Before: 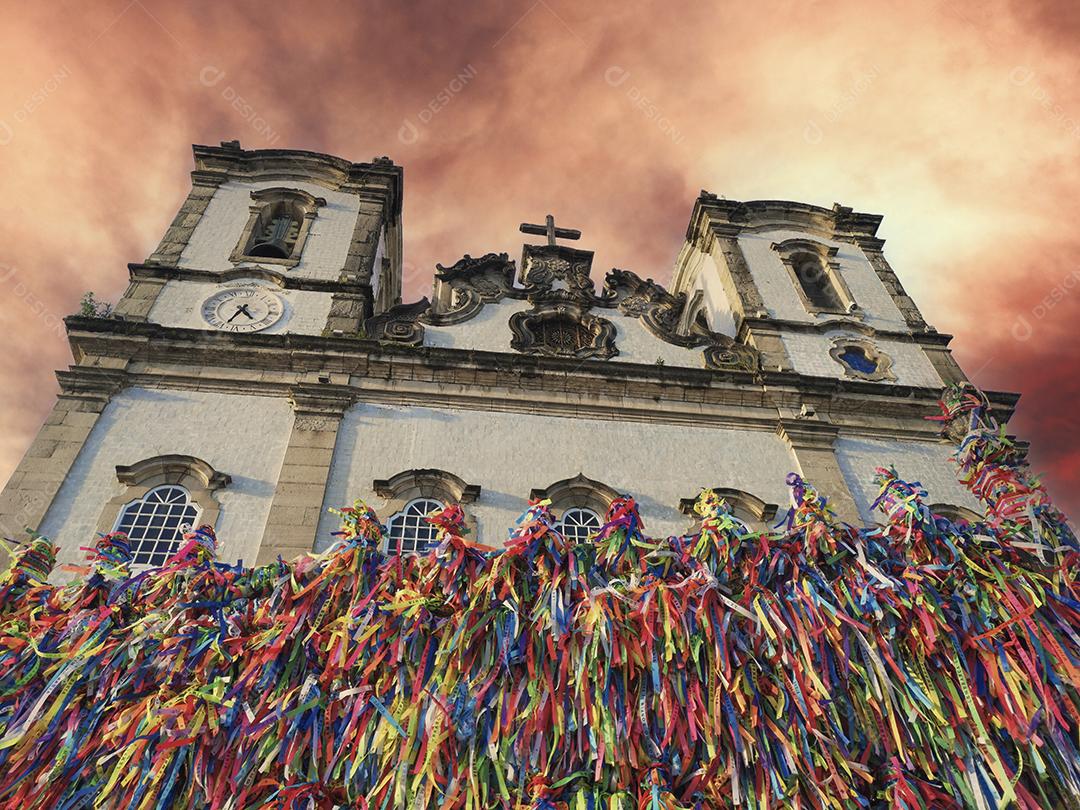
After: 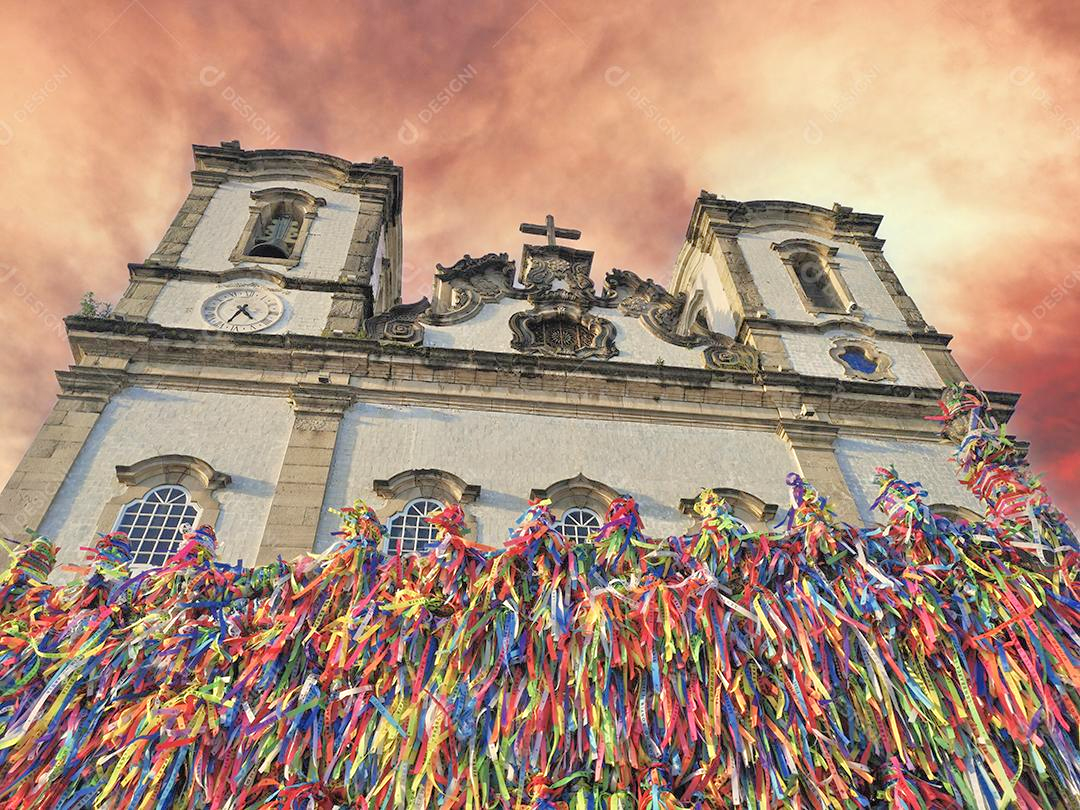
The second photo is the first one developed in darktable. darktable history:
tone equalizer: -7 EV 0.148 EV, -6 EV 0.629 EV, -5 EV 1.14 EV, -4 EV 1.32 EV, -3 EV 1.16 EV, -2 EV 0.6 EV, -1 EV 0.156 EV, mask exposure compensation -0.514 EV
